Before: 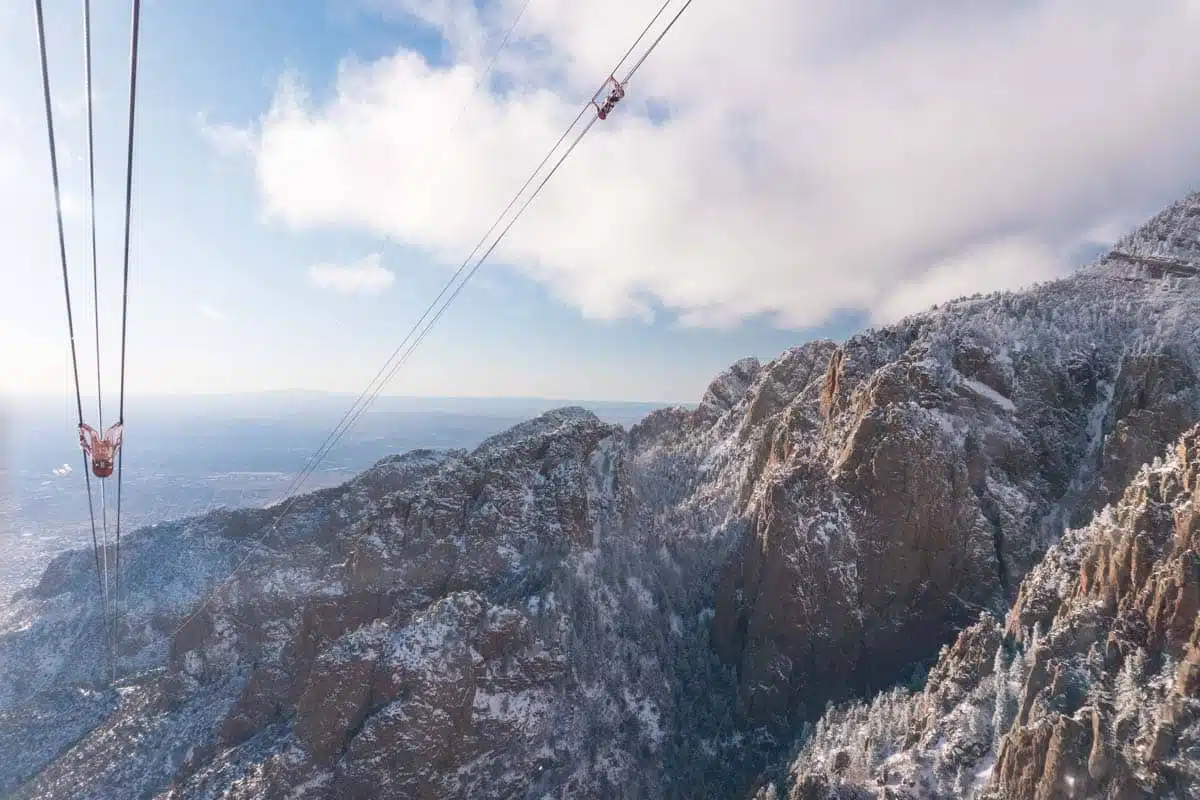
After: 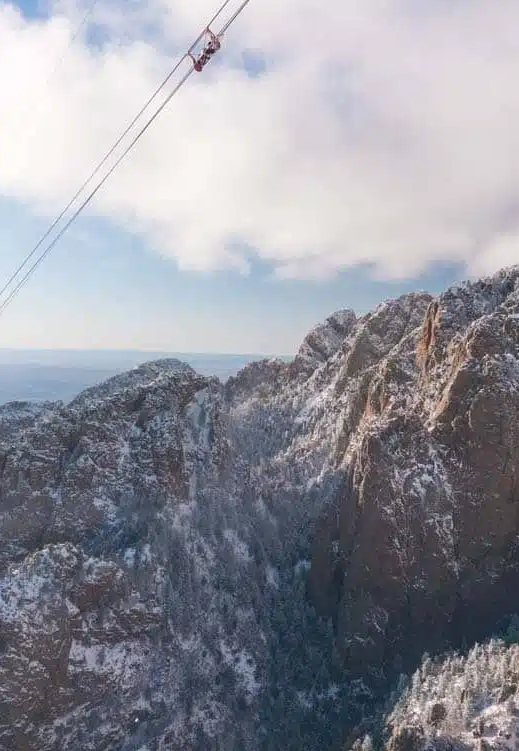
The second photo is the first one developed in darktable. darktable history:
crop: left 33.717%, top 6.008%, right 23.025%
